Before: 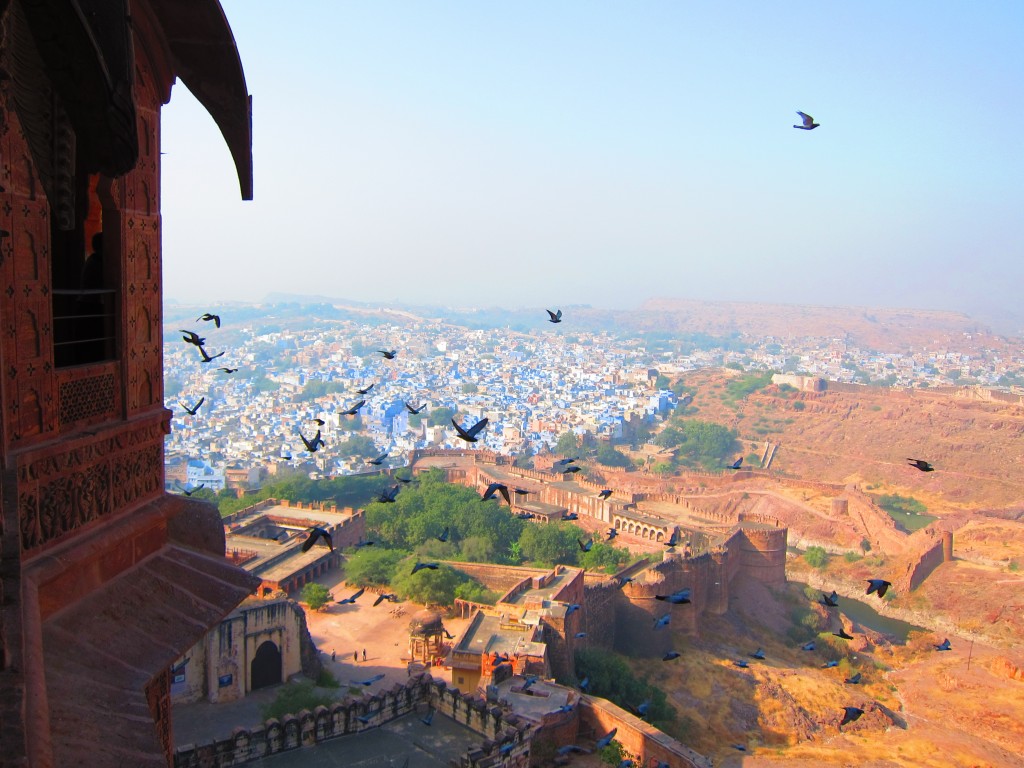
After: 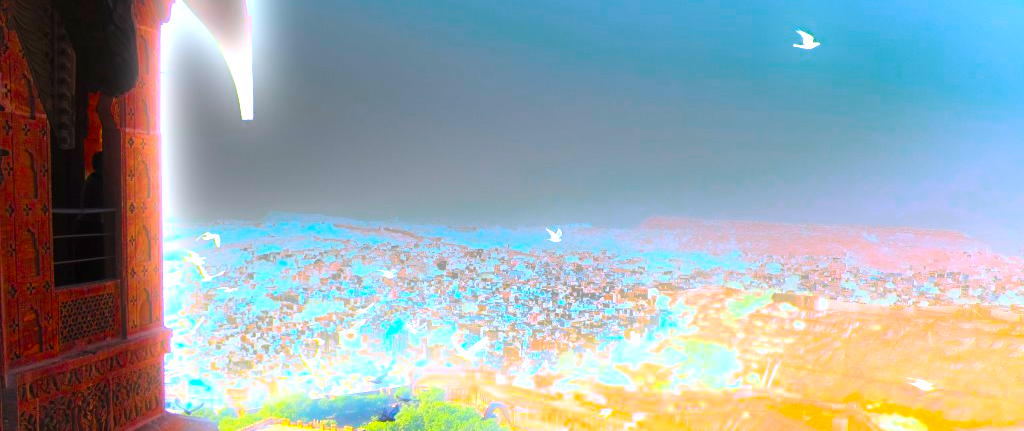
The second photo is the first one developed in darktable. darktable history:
crop and rotate: top 10.605%, bottom 33.274%
exposure: black level correction 0, exposure 1.2 EV, compensate exposure bias true, compensate highlight preservation false
color balance rgb: linear chroma grading › global chroma 9%, perceptual saturation grading › global saturation 36%, perceptual saturation grading › shadows 35%, perceptual brilliance grading › global brilliance 15%, perceptual brilliance grading › shadows -35%, global vibrance 15%
bloom: size 5%, threshold 95%, strength 15%
